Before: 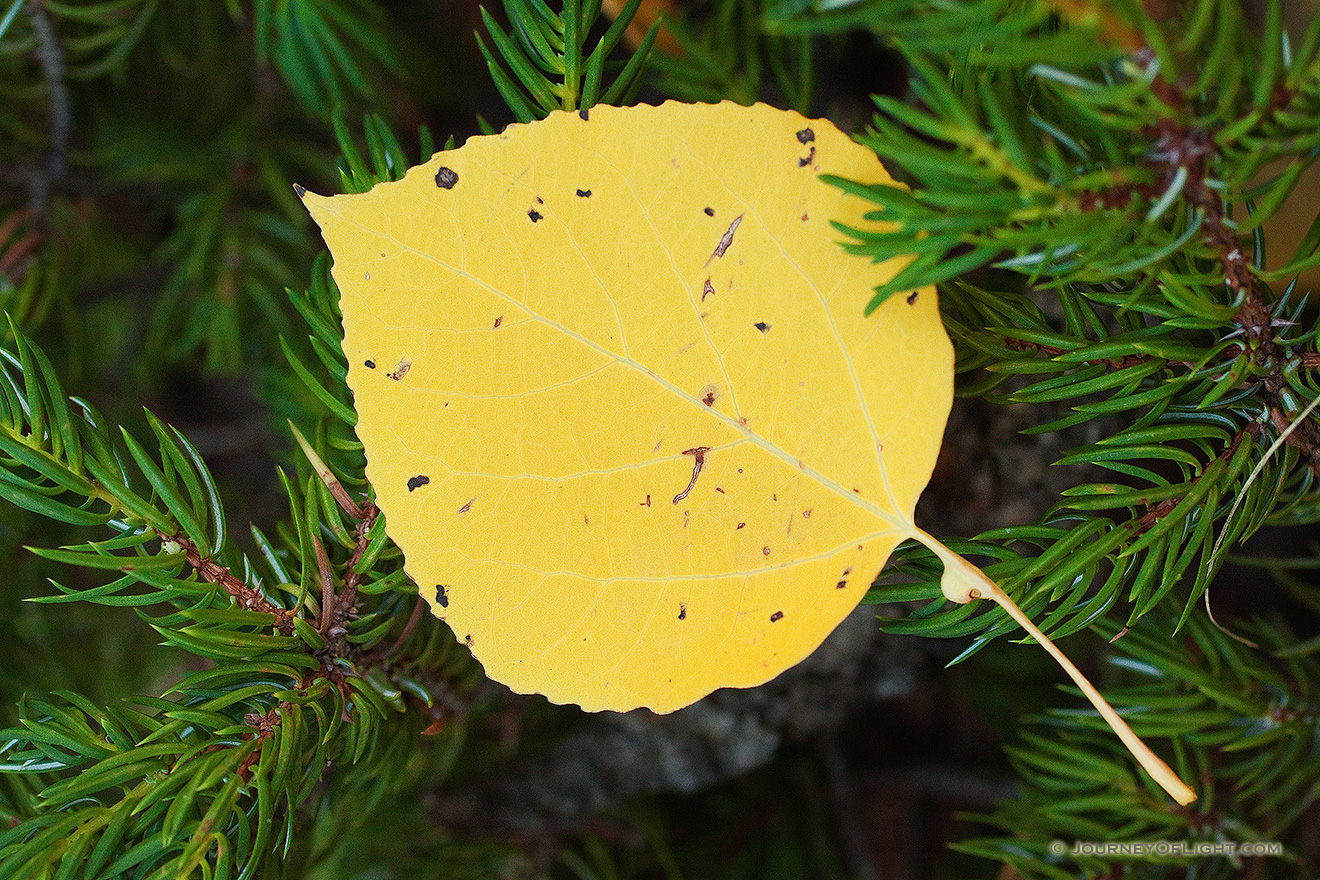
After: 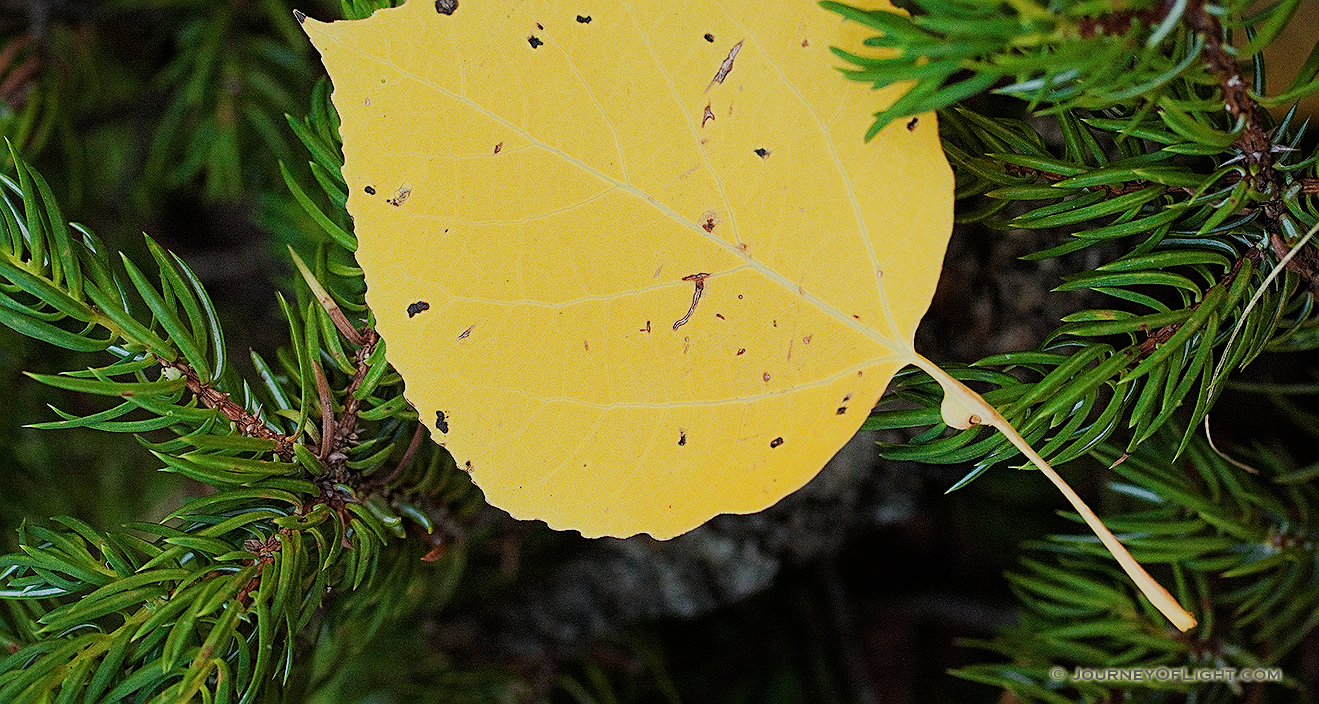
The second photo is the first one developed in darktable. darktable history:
sharpen: on, module defaults
filmic rgb: hardness 4.17
crop and rotate: top 19.998%
